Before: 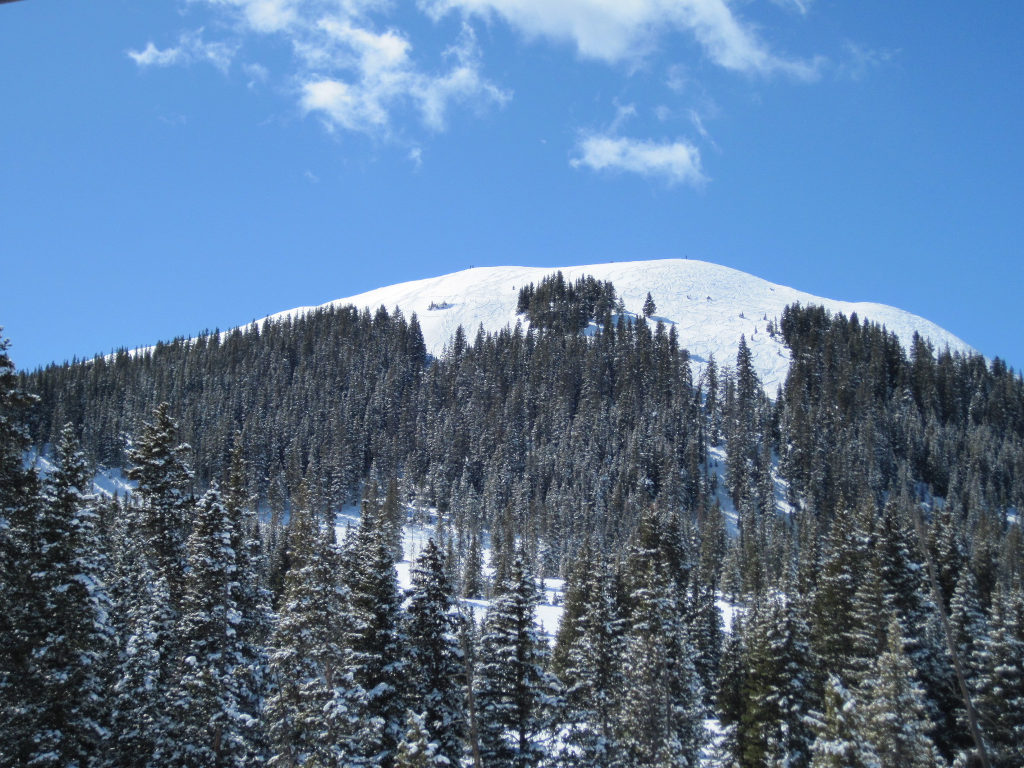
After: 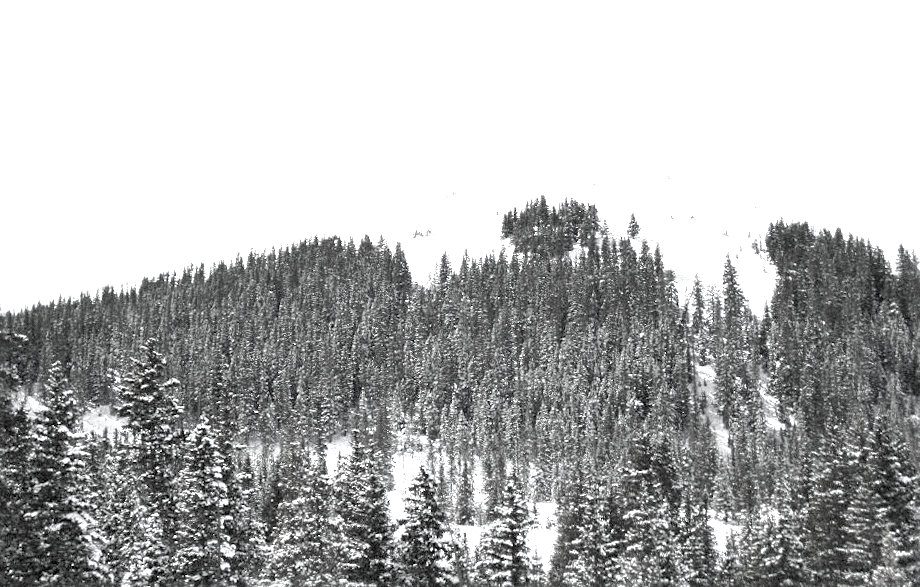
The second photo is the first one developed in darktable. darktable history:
shadows and highlights: on, module defaults
crop and rotate: left 2.425%, top 11.305%, right 9.6%, bottom 15.08%
exposure: black level correction 0.001, exposure 1 EV, compensate highlight preservation false
rotate and perspective: rotation -1.75°, automatic cropping off
grain: coarseness 0.09 ISO
sharpen: on, module defaults
local contrast: highlights 100%, shadows 100%, detail 120%, midtone range 0.2
color zones: curves: ch0 [(0, 0.613) (0.01, 0.613) (0.245, 0.448) (0.498, 0.529) (0.642, 0.665) (0.879, 0.777) (0.99, 0.613)]; ch1 [(0, 0.035) (0.121, 0.189) (0.259, 0.197) (0.415, 0.061) (0.589, 0.022) (0.732, 0.022) (0.857, 0.026) (0.991, 0.053)]
